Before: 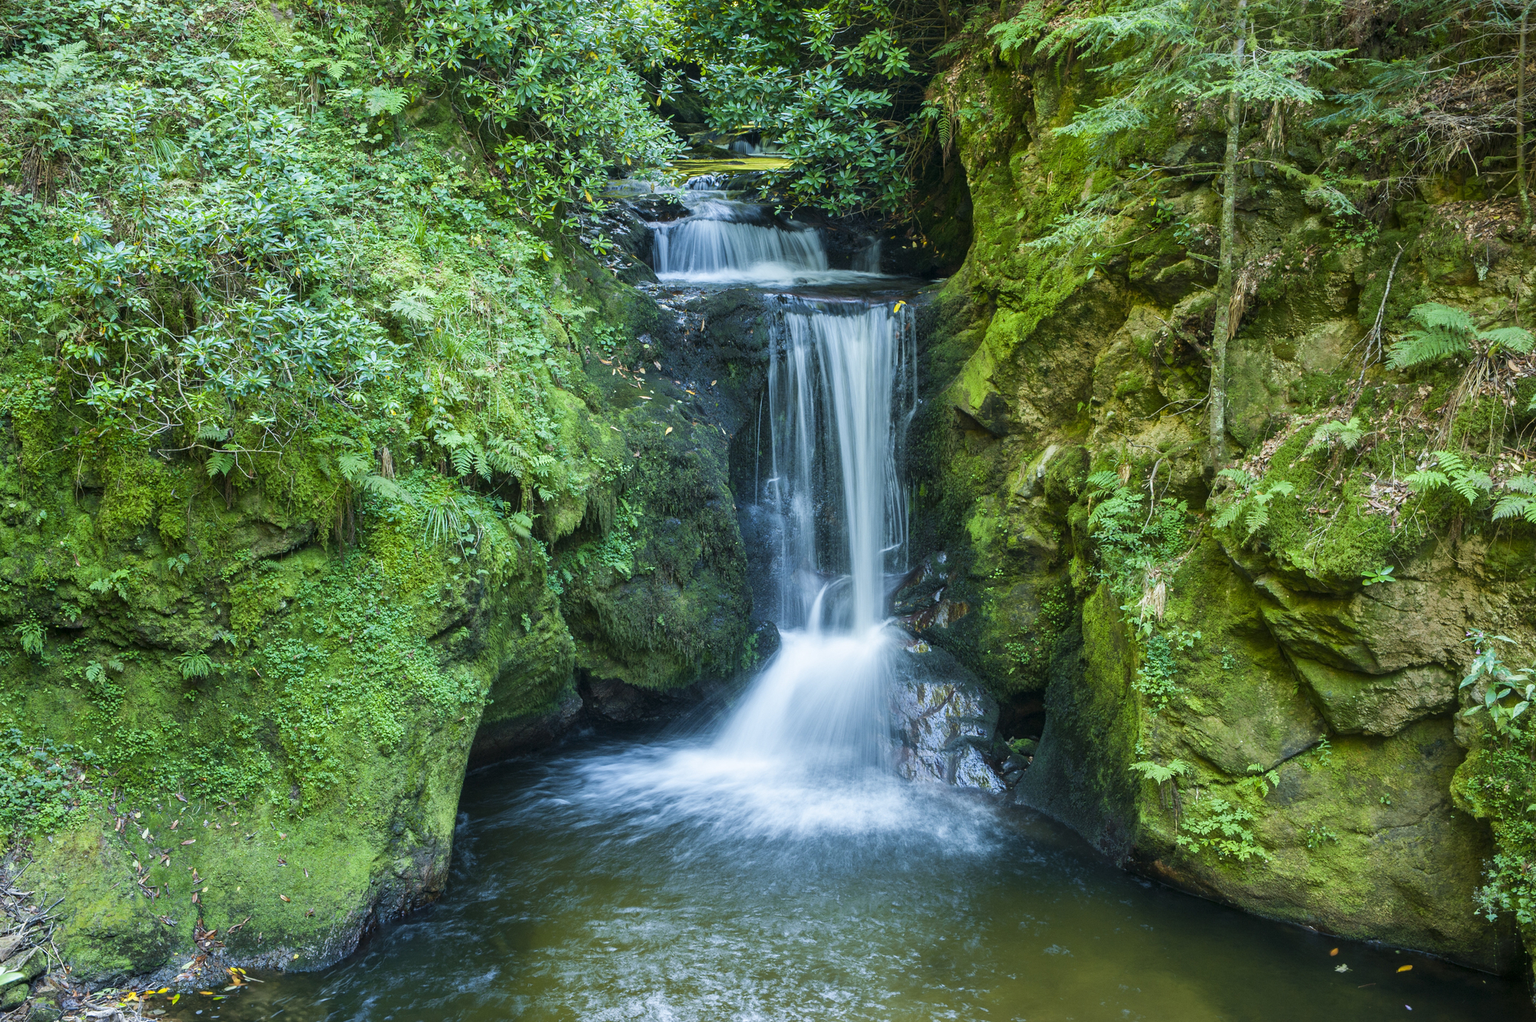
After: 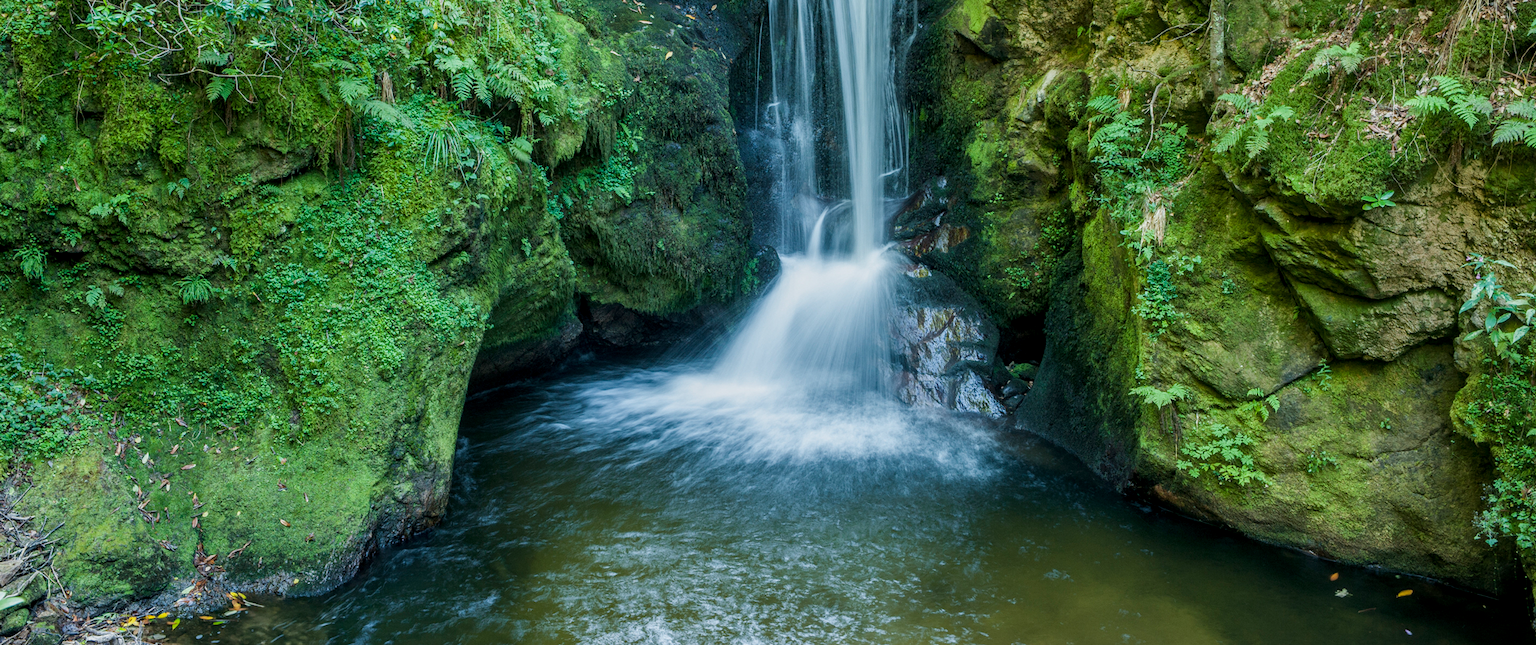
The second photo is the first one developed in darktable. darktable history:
exposure: exposure -0.364 EV, compensate exposure bias true, compensate highlight preservation false
local contrast: on, module defaults
contrast brightness saturation: saturation -0.069
crop and rotate: top 36.776%
